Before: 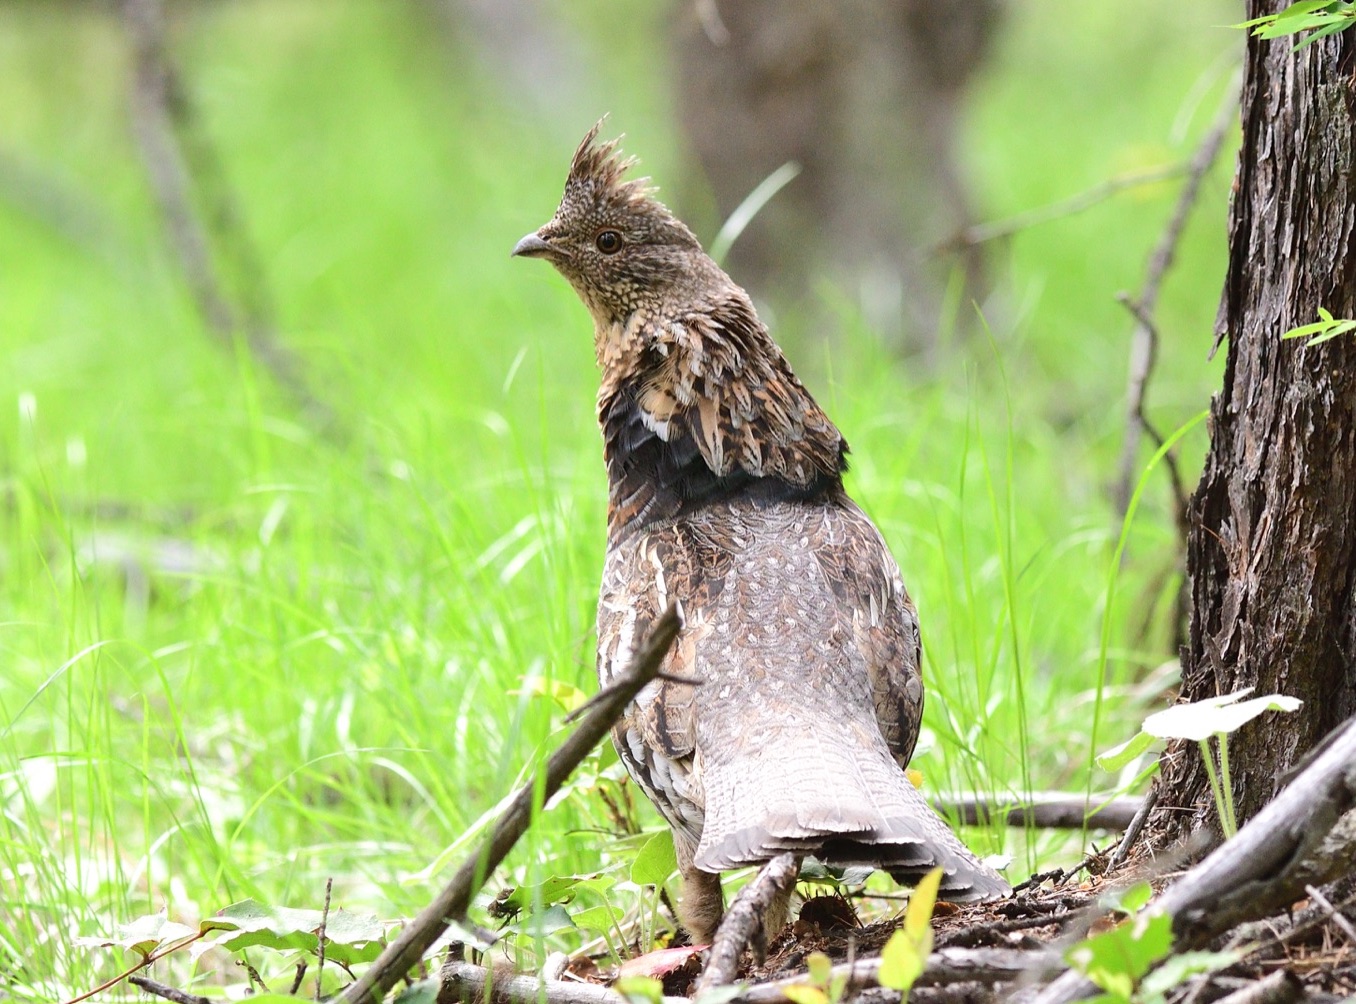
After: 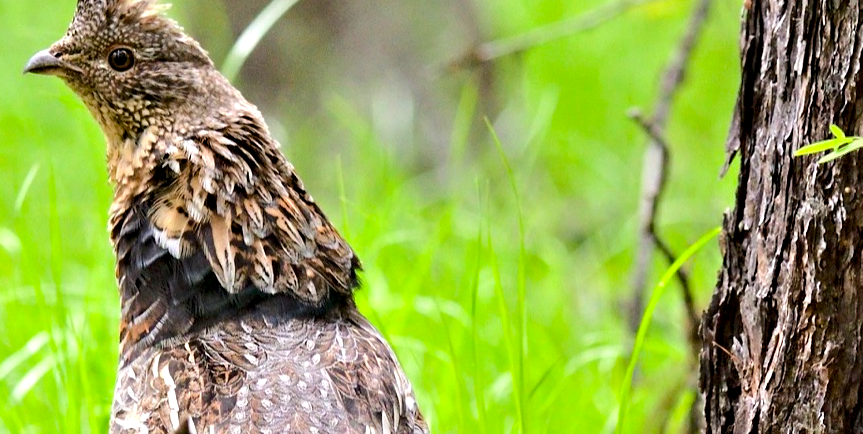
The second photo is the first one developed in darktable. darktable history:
crop: left 36.005%, top 18.293%, right 0.31%, bottom 38.444%
color balance rgb: perceptual saturation grading › global saturation 25%, perceptual brilliance grading › mid-tones 10%, perceptual brilliance grading › shadows 15%, global vibrance 20%
contrast equalizer: y [[0.511, 0.558, 0.631, 0.632, 0.559, 0.512], [0.5 ×6], [0.507, 0.559, 0.627, 0.644, 0.647, 0.647], [0 ×6], [0 ×6]]
